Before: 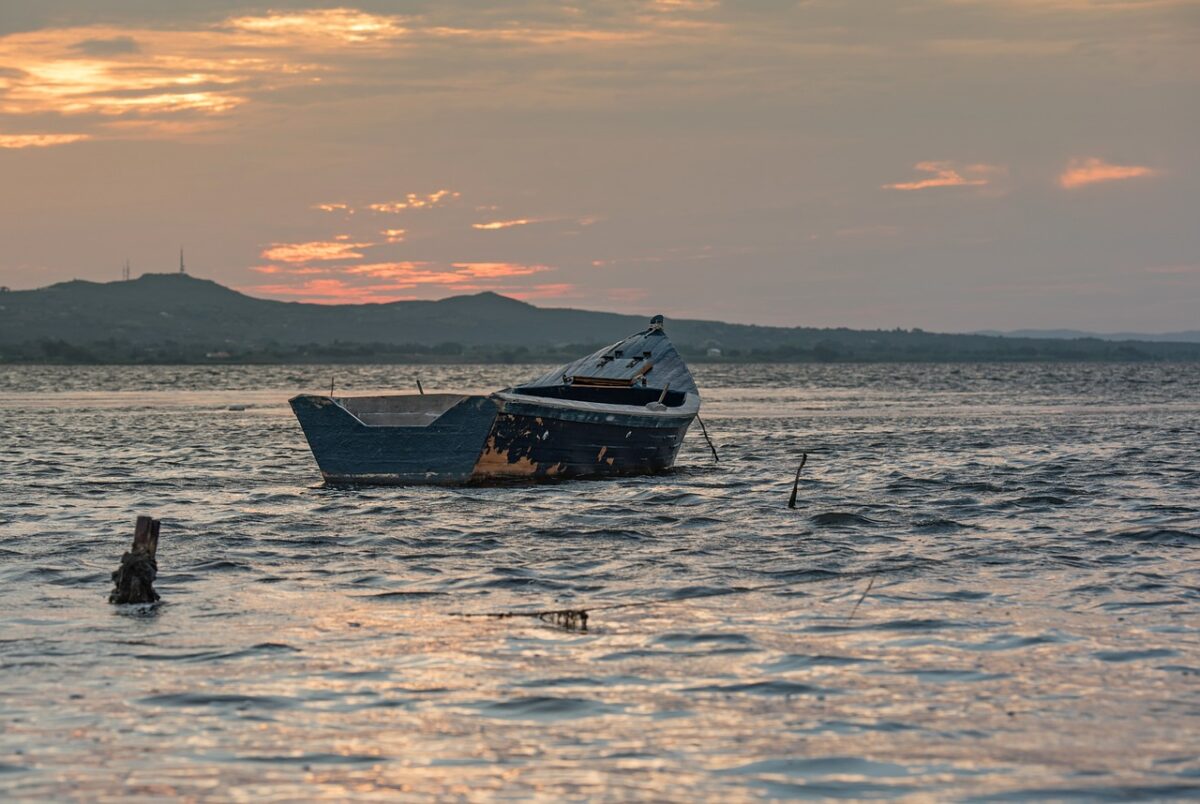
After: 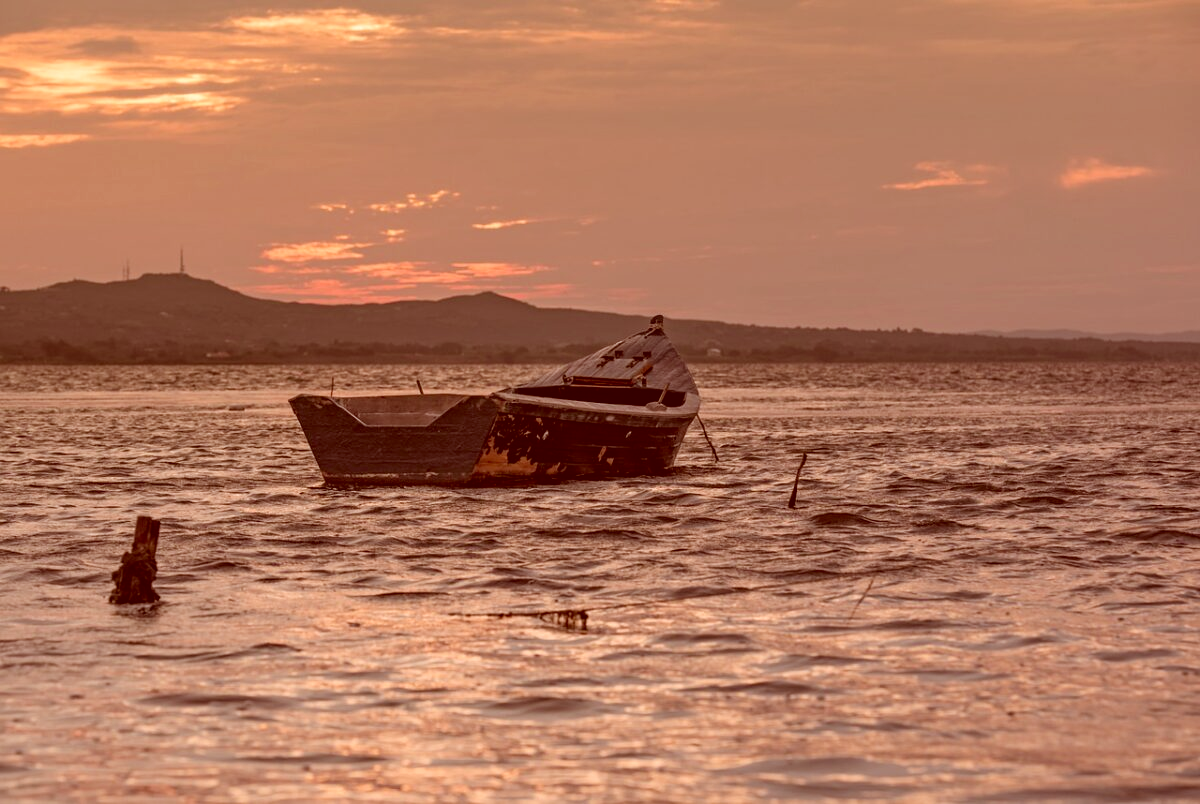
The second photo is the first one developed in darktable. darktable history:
color correction: highlights a* 9.36, highlights b* 8.88, shadows a* 39.9, shadows b* 39.63, saturation 0.821
